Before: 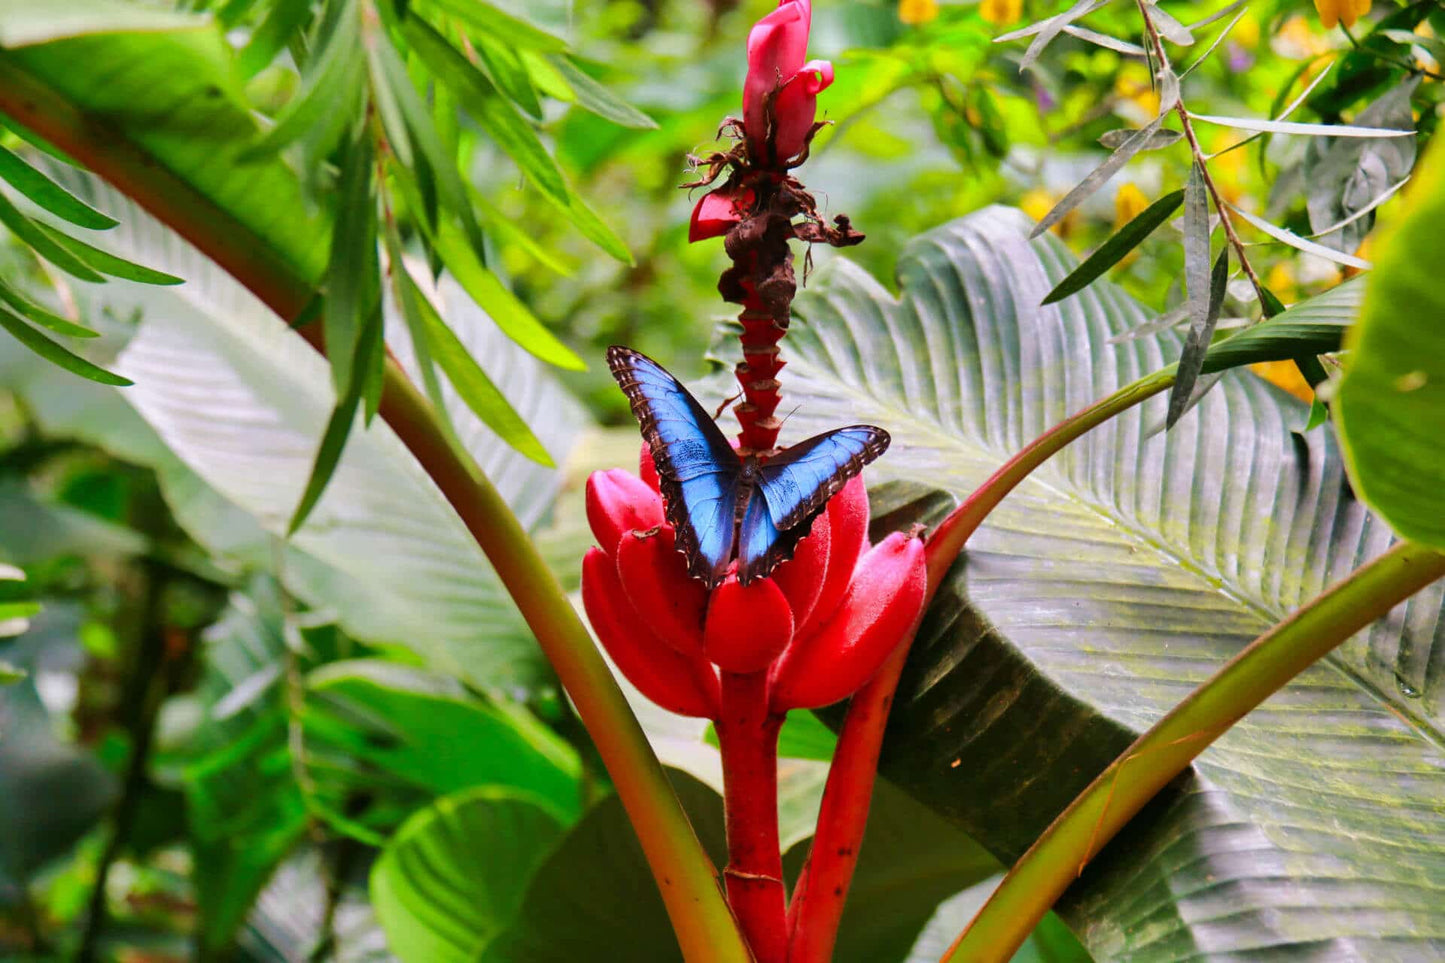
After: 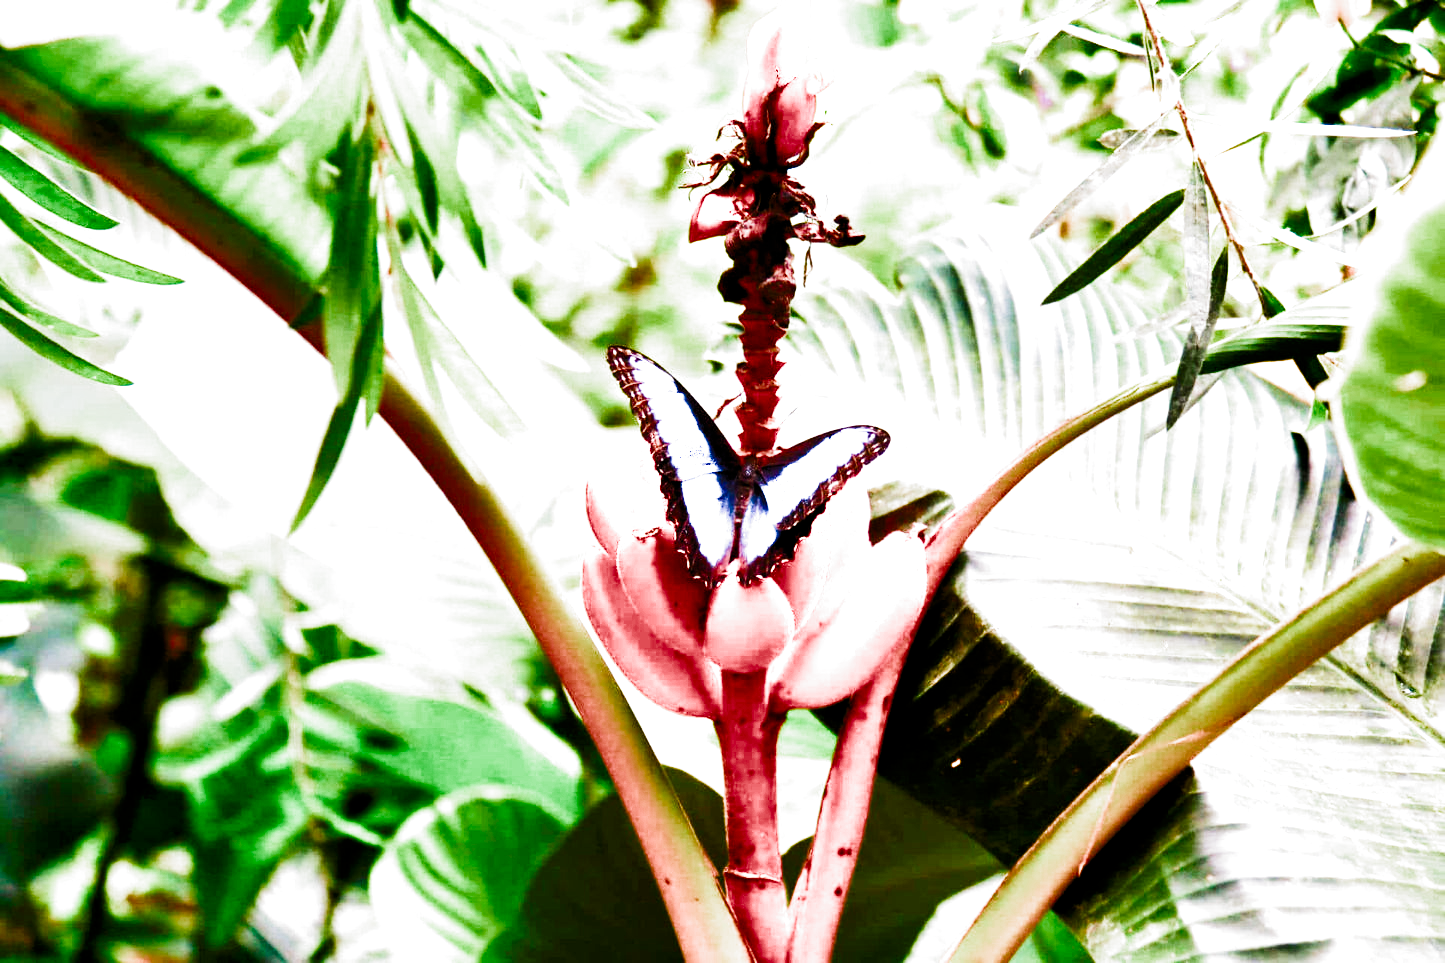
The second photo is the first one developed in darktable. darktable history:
filmic rgb: black relative exposure -3.67 EV, white relative exposure 2.44 EV, hardness 3.27, color science v5 (2021), contrast in shadows safe, contrast in highlights safe
color balance rgb: perceptual saturation grading › global saturation 19.891%, perceptual saturation grading › highlights -25.315%, perceptual saturation grading › shadows 49.232%, global vibrance 14.547%
exposure: black level correction -0.002, exposure 1.328 EV, compensate highlight preservation false
contrast brightness saturation: contrast 0.194, brightness -0.114, saturation 0.21
